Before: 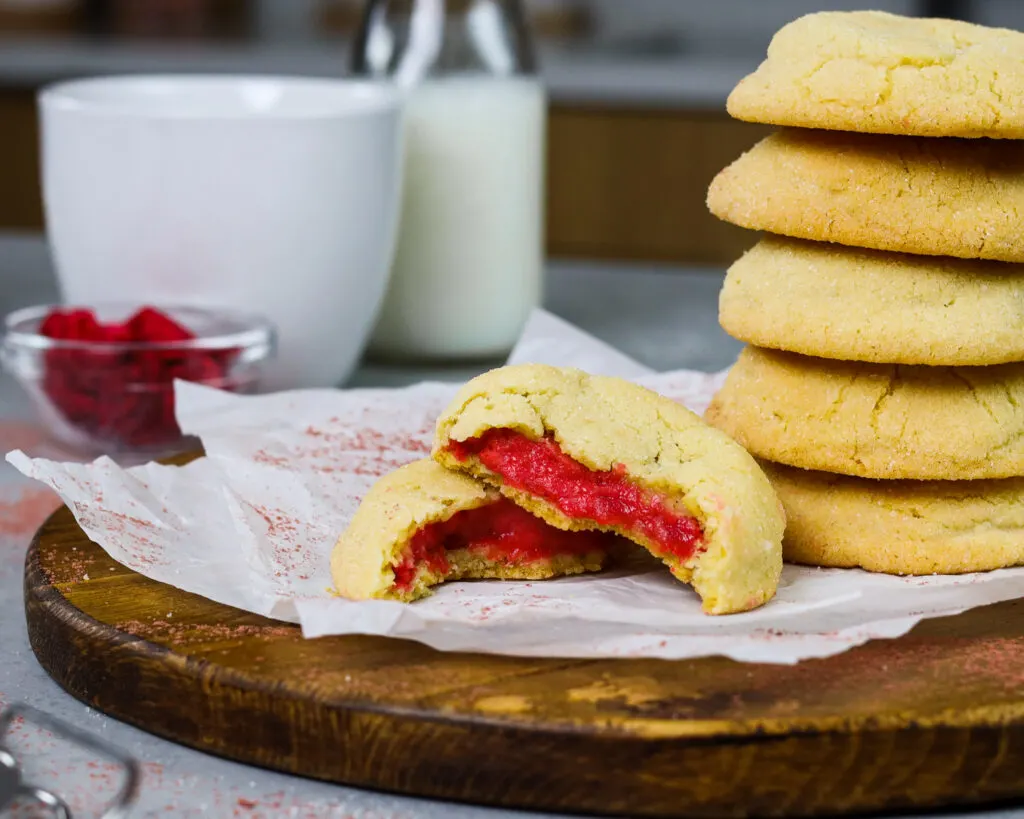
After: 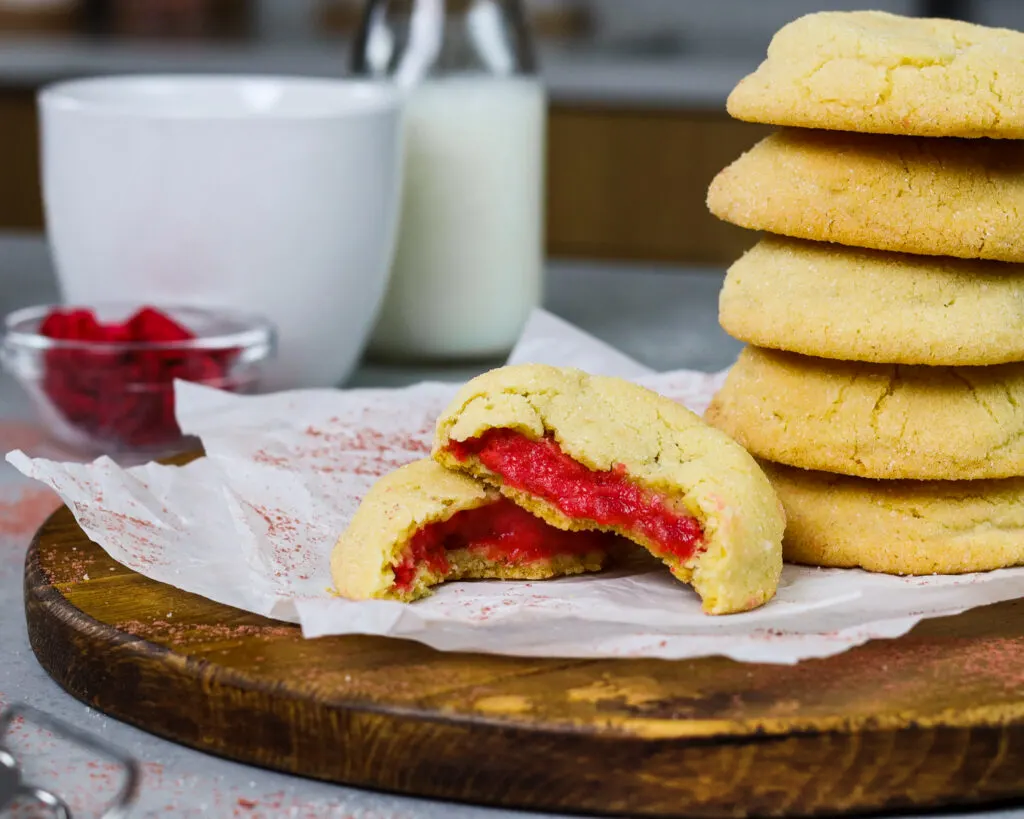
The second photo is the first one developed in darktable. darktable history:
shadows and highlights: shadows 74.29, highlights -26.17, soften with gaussian
